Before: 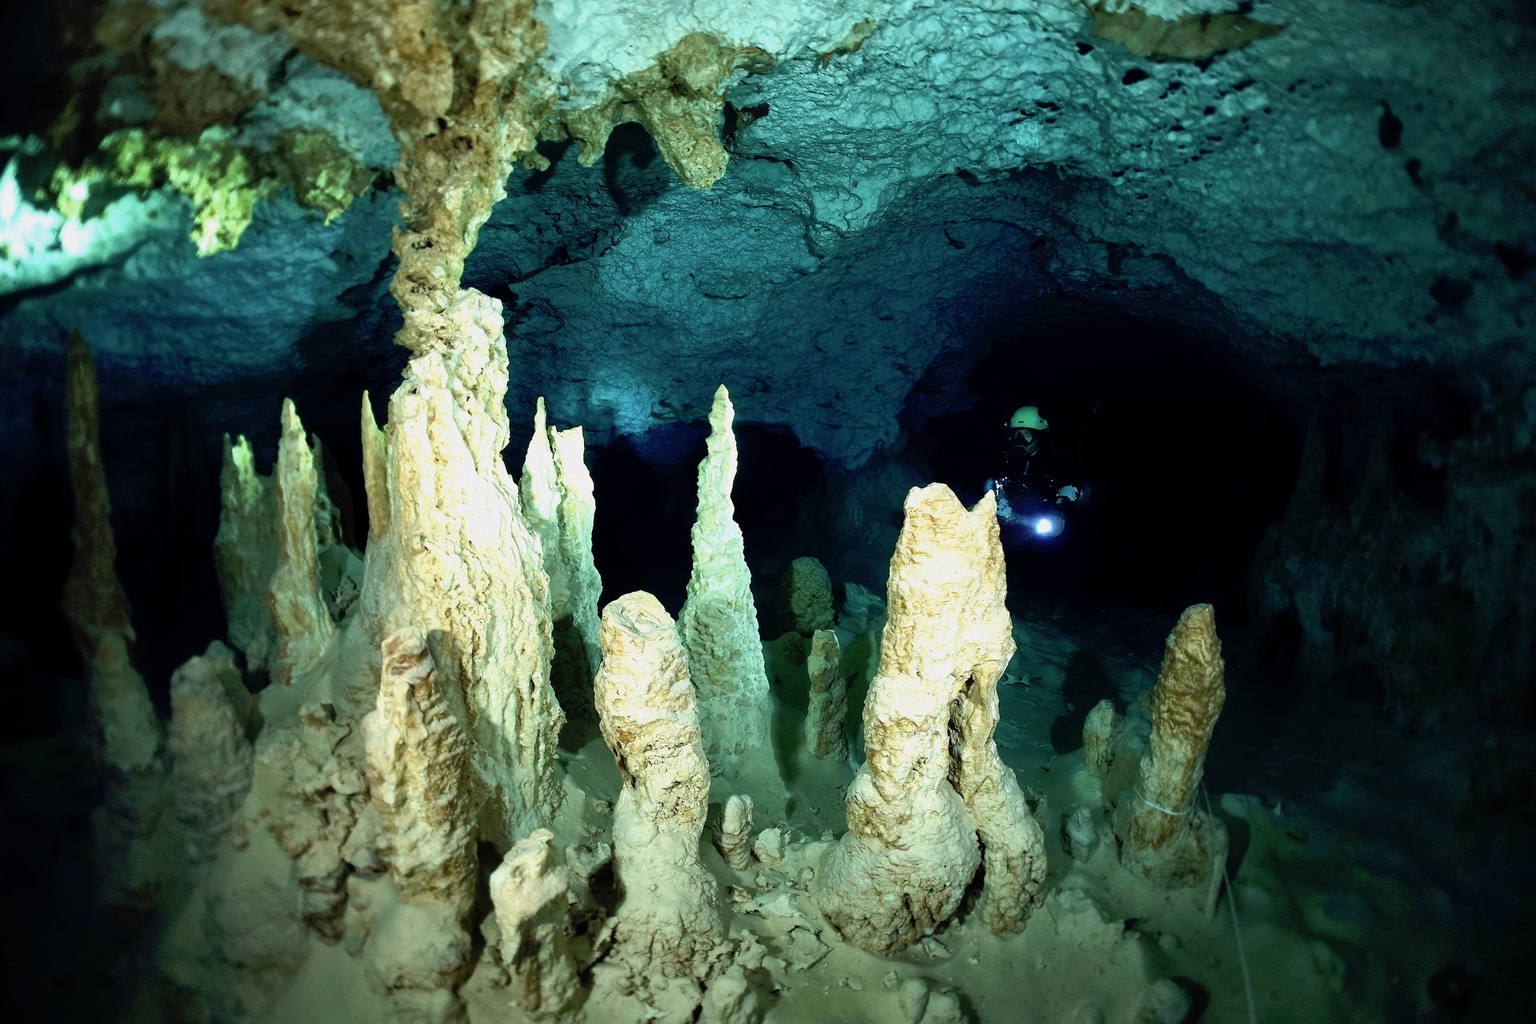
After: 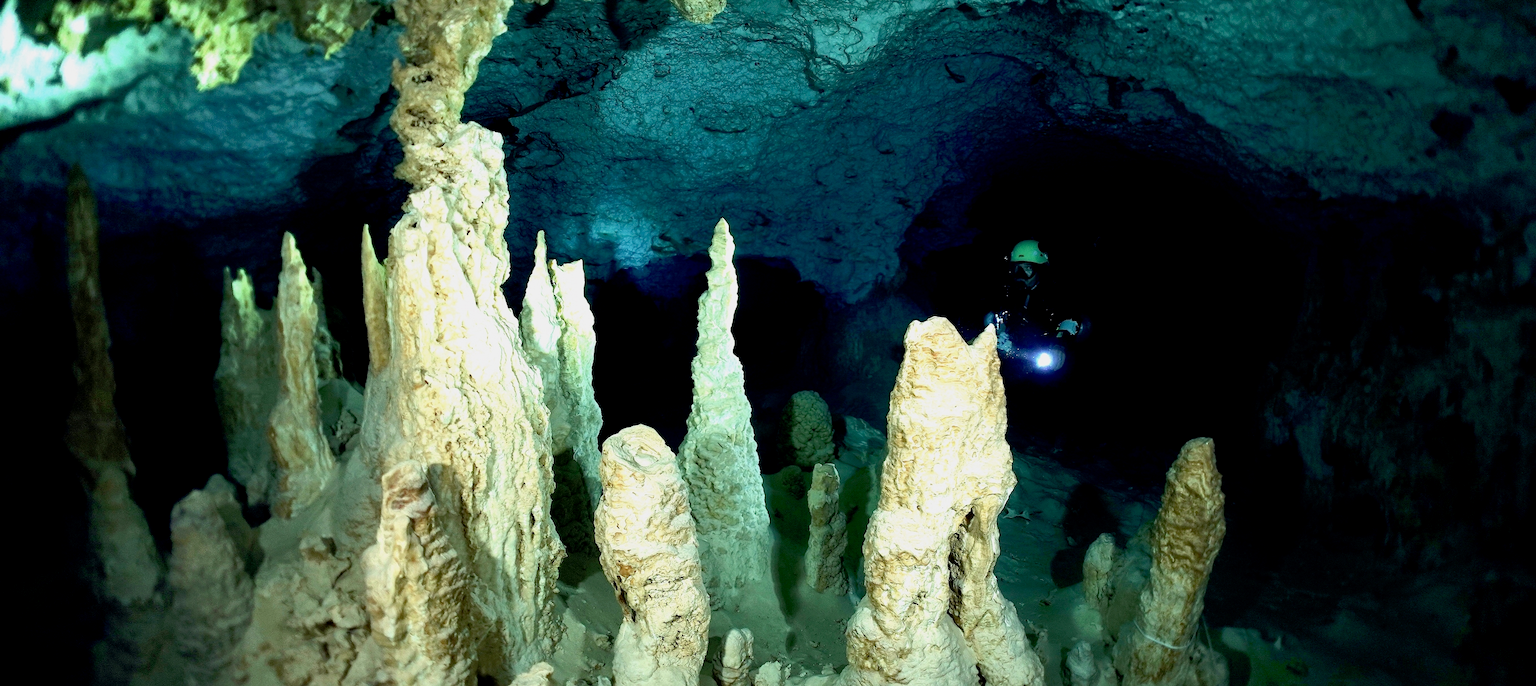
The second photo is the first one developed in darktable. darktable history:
crop: top 16.256%, bottom 16.685%
